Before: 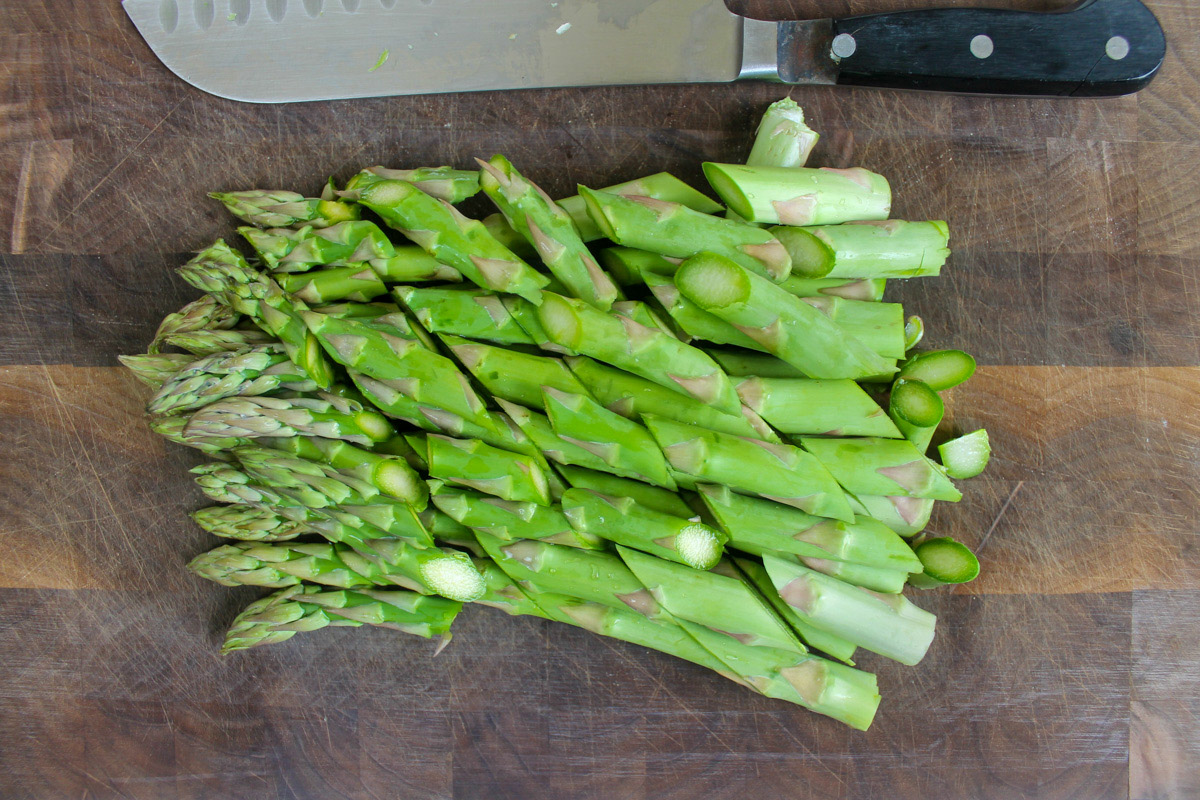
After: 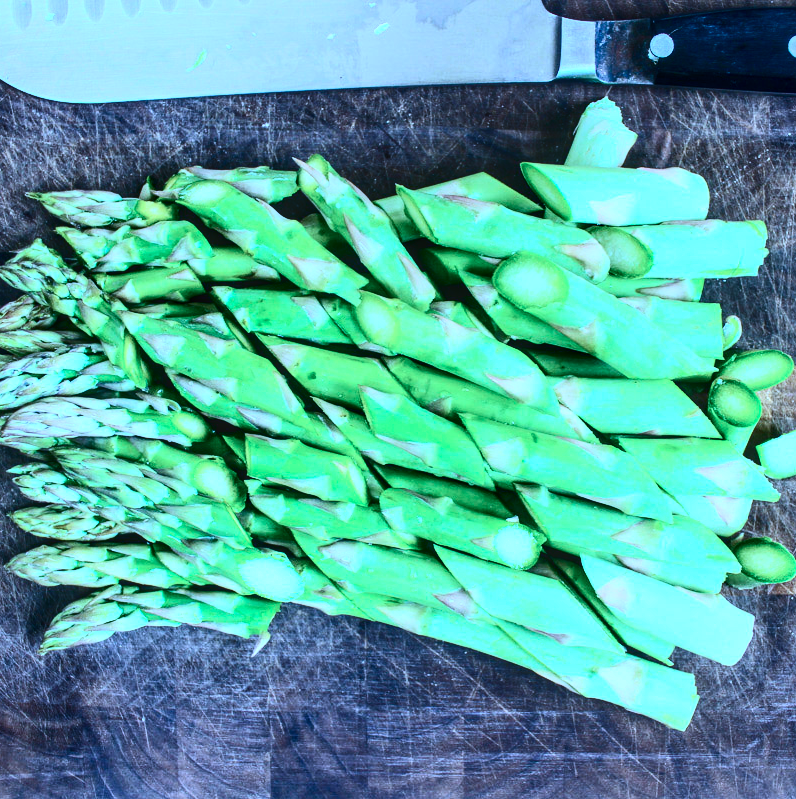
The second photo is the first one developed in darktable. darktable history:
color calibration: illuminant as shot in camera, x 0.443, y 0.413, temperature 2929.29 K
contrast brightness saturation: contrast 0.497, saturation -0.089
exposure: exposure 0.506 EV, compensate exposure bias true, compensate highlight preservation false
crop and rotate: left 15.235%, right 18.4%
local contrast: on, module defaults
